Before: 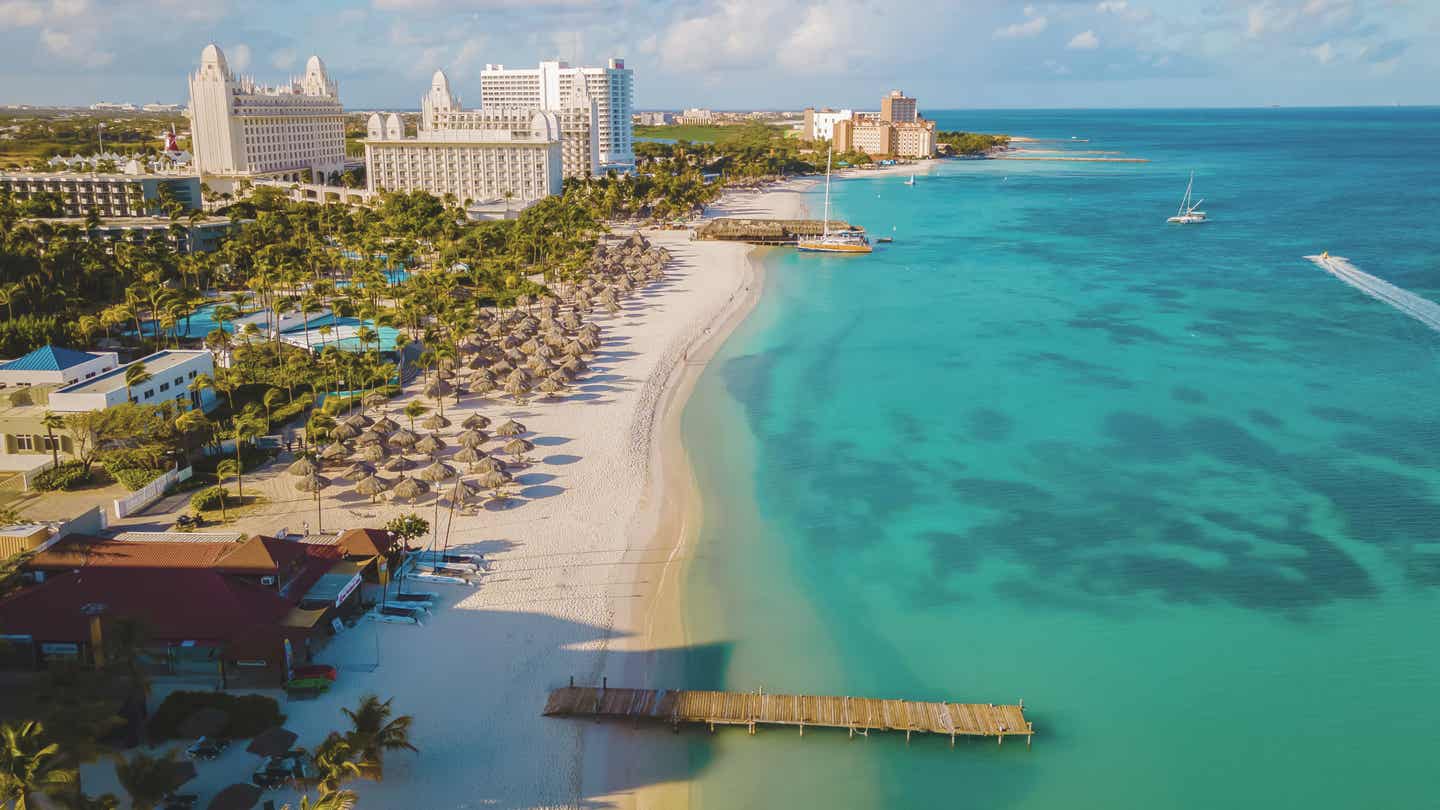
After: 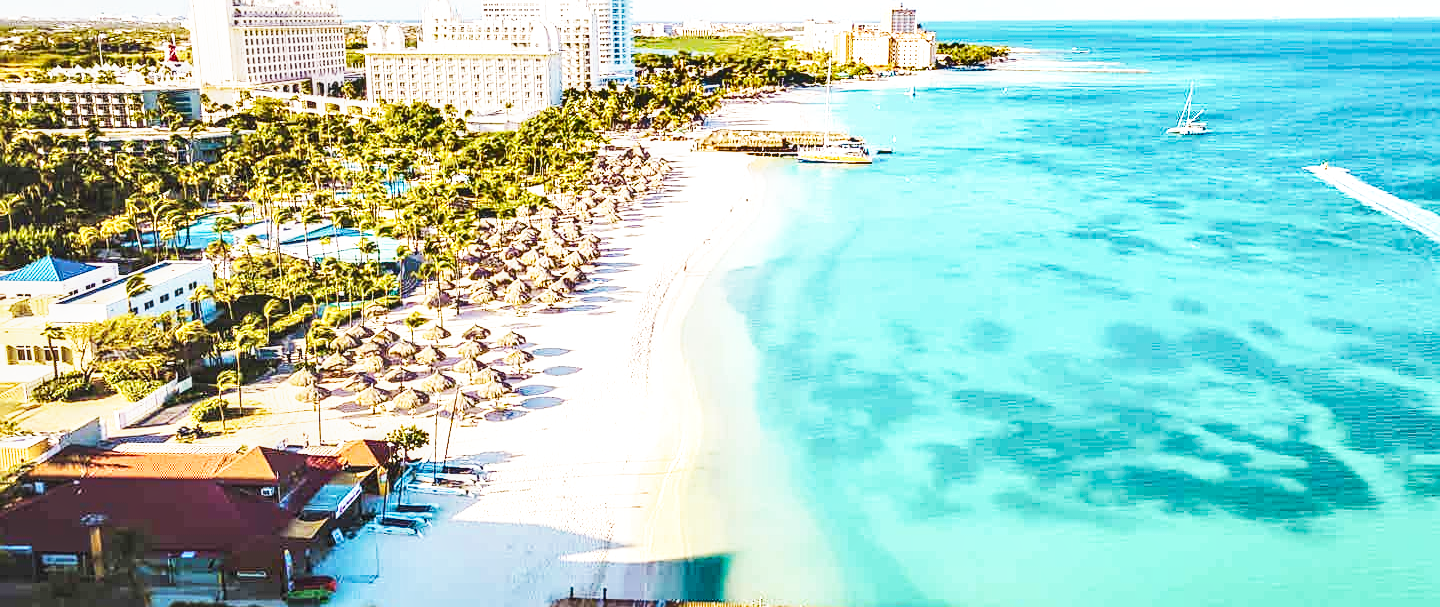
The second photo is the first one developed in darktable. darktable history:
local contrast: on, module defaults
shadows and highlights: low approximation 0.01, soften with gaussian
tone curve: curves: ch0 [(0, 0) (0.641, 0.691) (1, 1)], color space Lab, independent channels, preserve colors none
exposure: exposure 0.497 EV, compensate highlight preservation false
sharpen: on, module defaults
crop: top 11.064%, bottom 13.882%
base curve: curves: ch0 [(0, 0) (0.007, 0.004) (0.027, 0.03) (0.046, 0.07) (0.207, 0.54) (0.442, 0.872) (0.673, 0.972) (1, 1)], preserve colors none
tone equalizer: -8 EV -0.394 EV, -7 EV -0.419 EV, -6 EV -0.337 EV, -5 EV -0.209 EV, -3 EV 0.222 EV, -2 EV 0.34 EV, -1 EV 0.372 EV, +0 EV 0.387 EV, edges refinement/feathering 500, mask exposure compensation -1.57 EV, preserve details no
